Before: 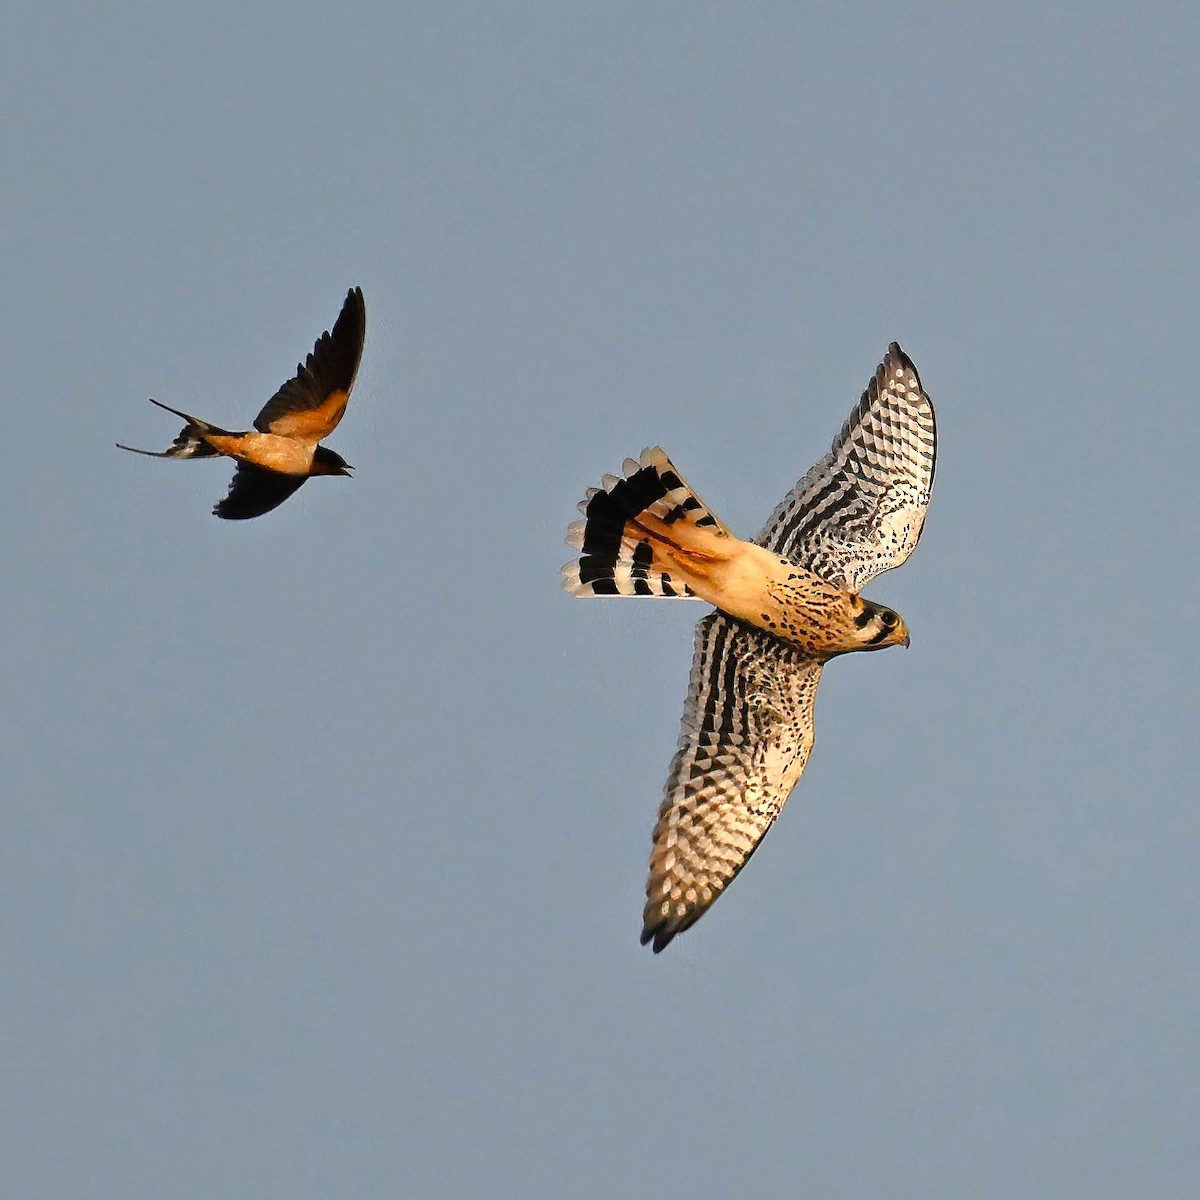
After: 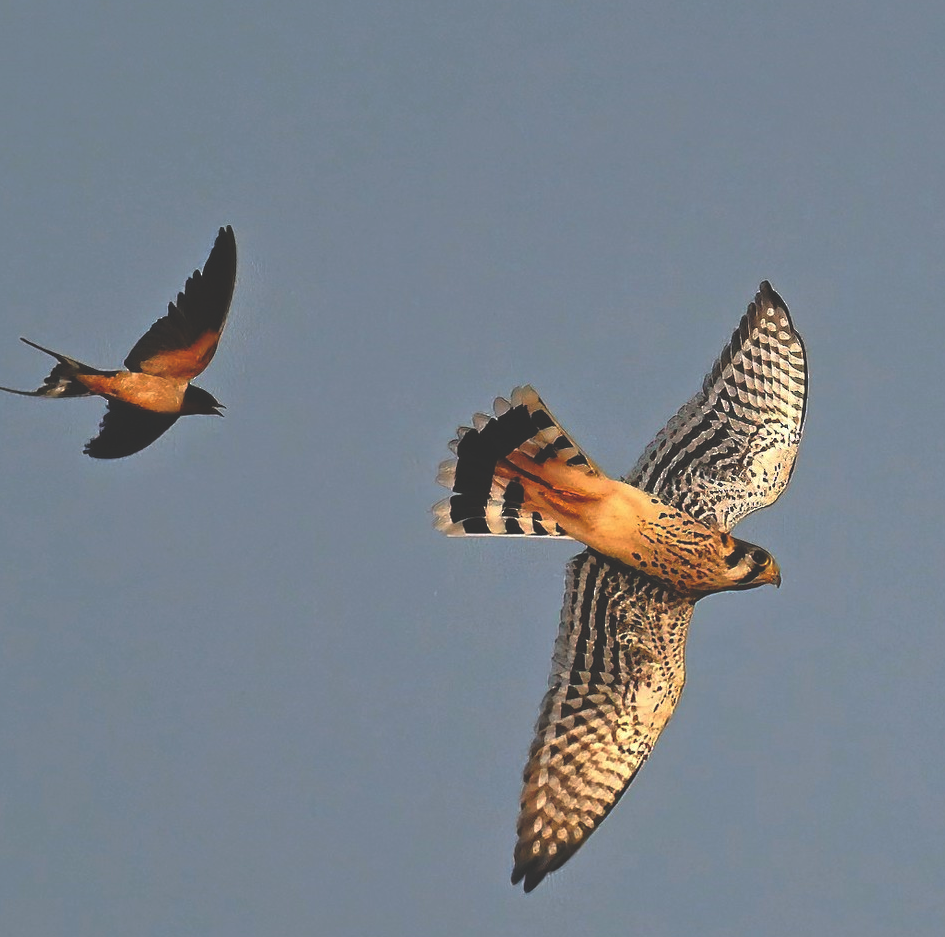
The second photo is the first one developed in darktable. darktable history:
rgb curve: curves: ch0 [(0, 0.186) (0.314, 0.284) (0.775, 0.708) (1, 1)], compensate middle gray true, preserve colors none
crop and rotate: left 10.77%, top 5.1%, right 10.41%, bottom 16.76%
